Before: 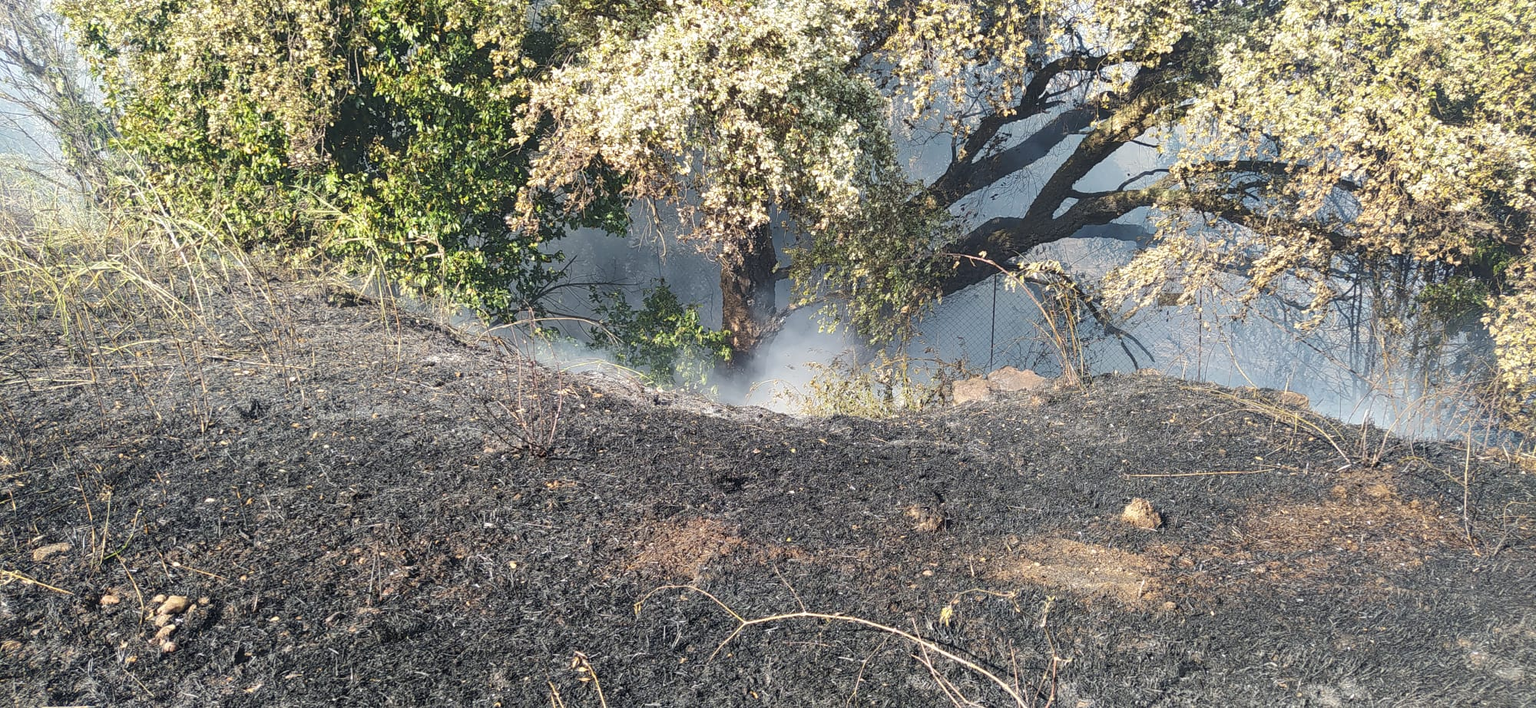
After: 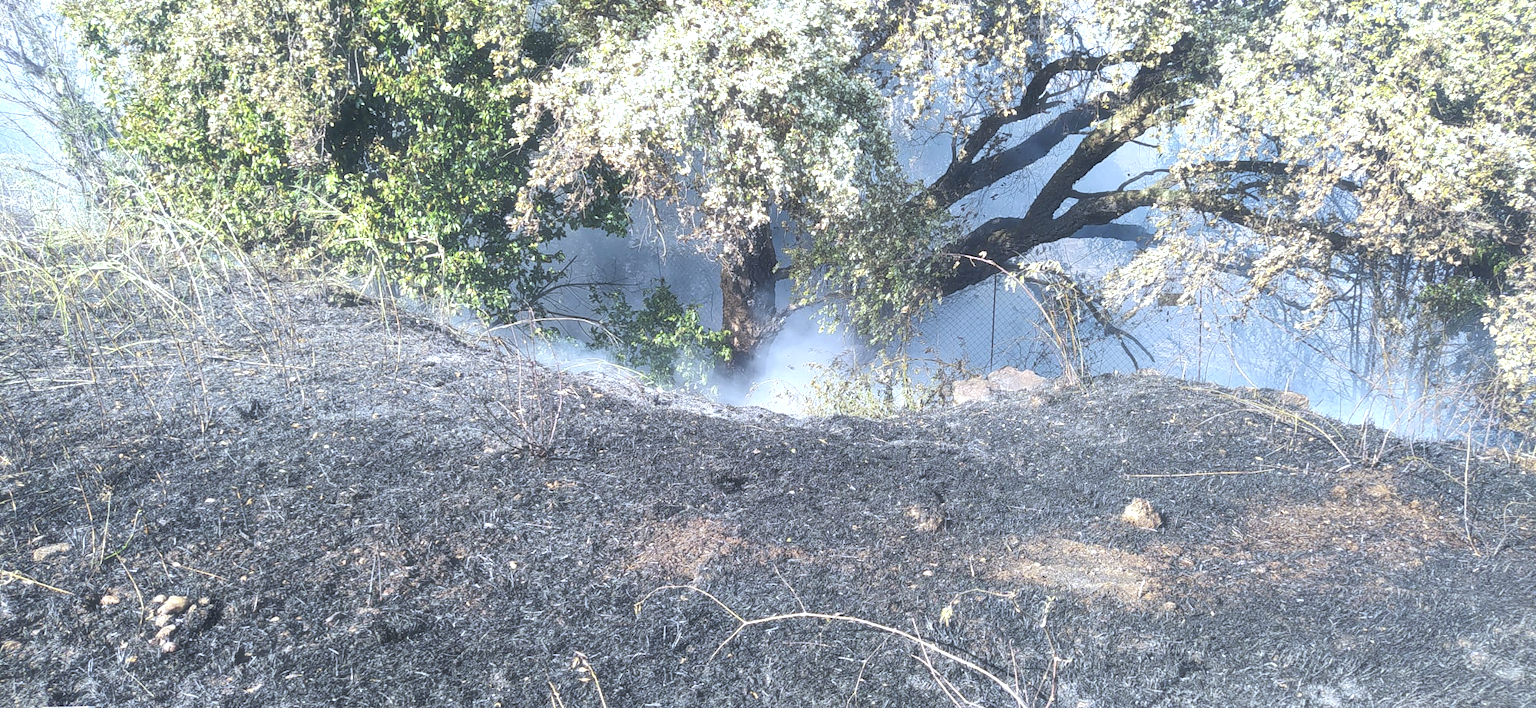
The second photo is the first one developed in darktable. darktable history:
exposure: exposure 0.496 EV, compensate highlight preservation false
haze removal: strength -0.1, adaptive false
white balance: red 0.926, green 1.003, blue 1.133
